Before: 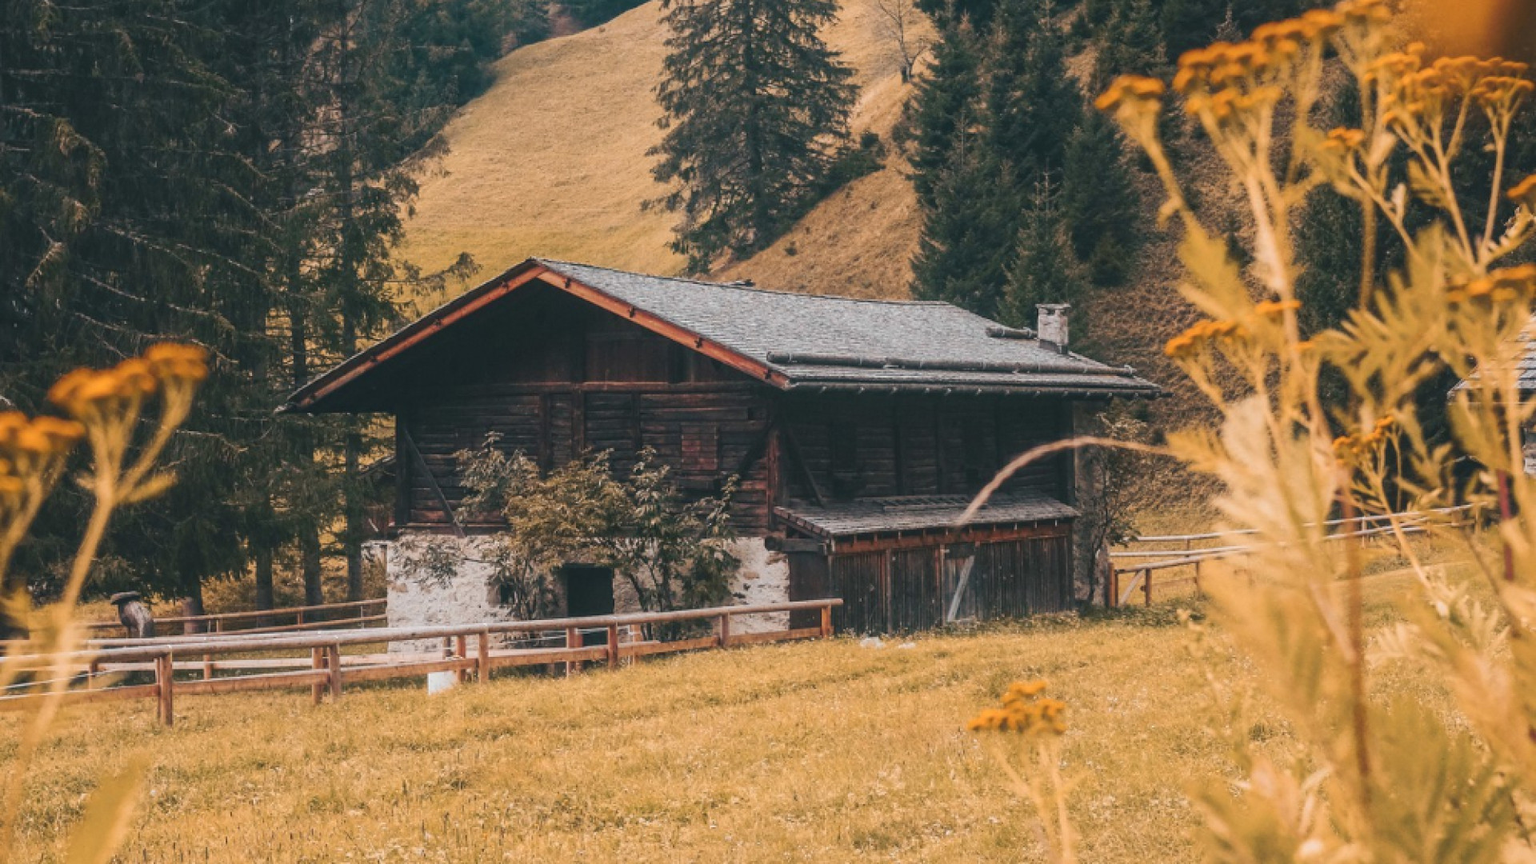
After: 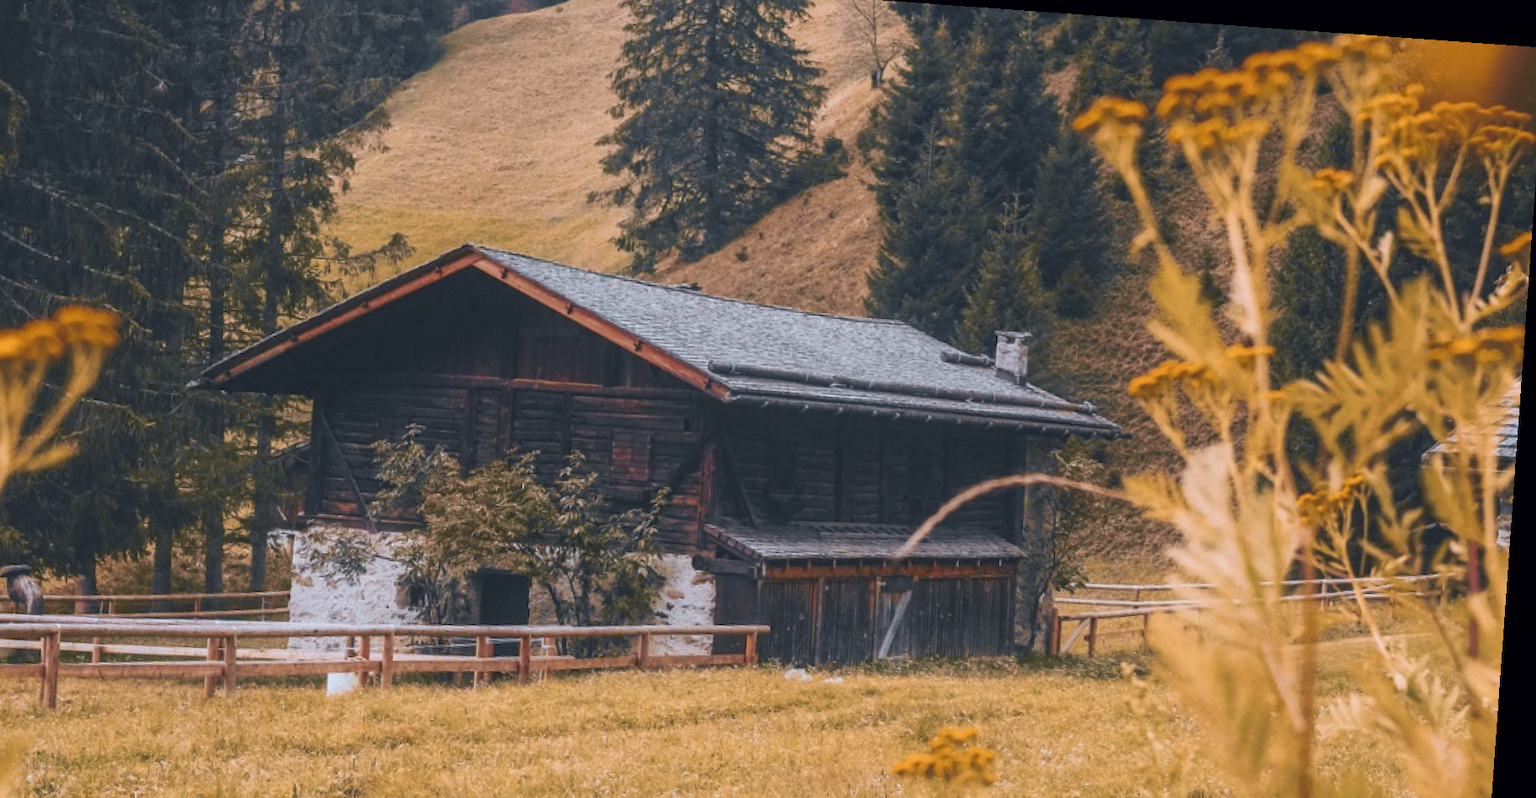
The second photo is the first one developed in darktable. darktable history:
tone curve: curves: ch0 [(0, 0) (0.15, 0.17) (0.452, 0.437) (0.611, 0.588) (0.751, 0.749) (1, 1)]; ch1 [(0, 0) (0.325, 0.327) (0.412, 0.45) (0.453, 0.484) (0.5, 0.501) (0.541, 0.55) (0.617, 0.612) (0.695, 0.697) (1, 1)]; ch2 [(0, 0) (0.386, 0.397) (0.452, 0.459) (0.505, 0.498) (0.524, 0.547) (0.574, 0.566) (0.633, 0.641) (1, 1)], color space Lab, independent channels, preserve colors none
crop: left 8.155%, top 6.611%, bottom 15.385%
white balance: red 0.954, blue 1.079
rotate and perspective: rotation 4.1°, automatic cropping off
